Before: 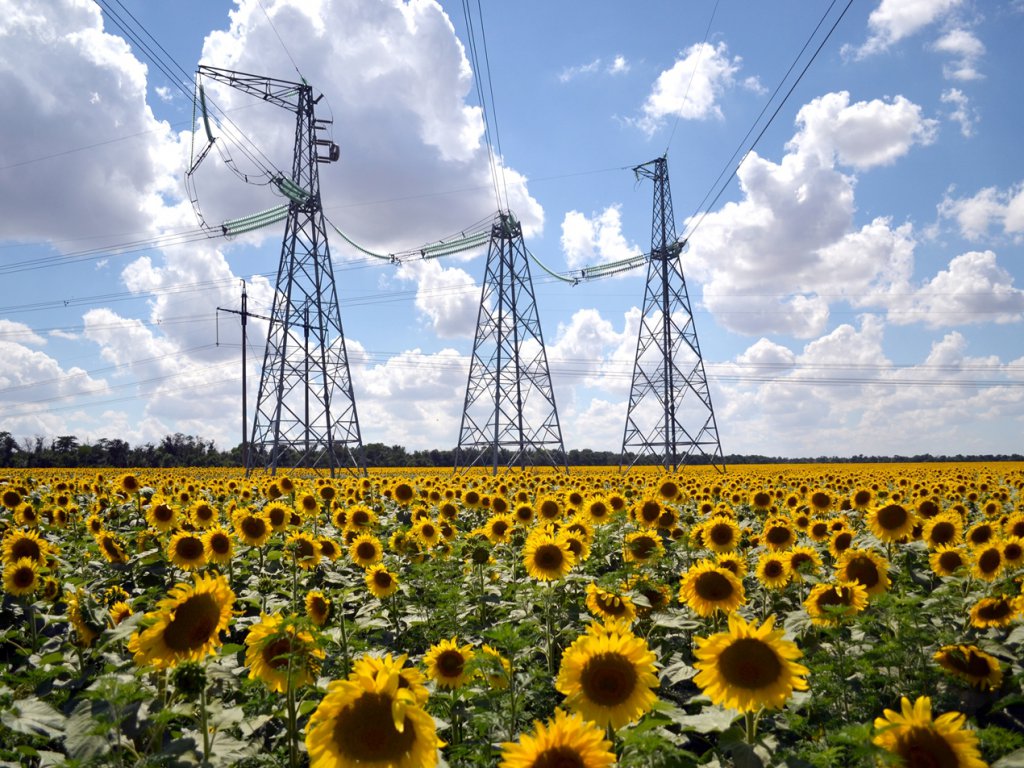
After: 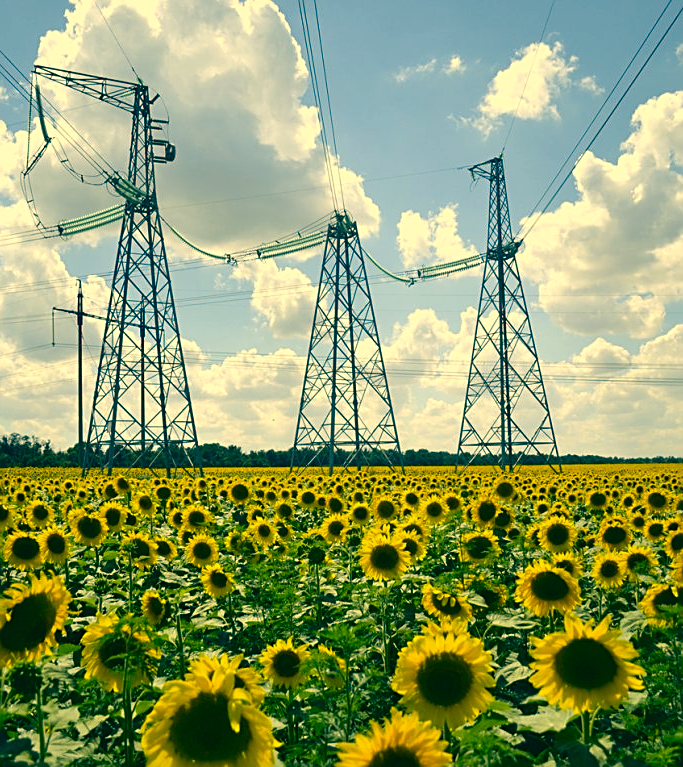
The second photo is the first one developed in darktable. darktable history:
crop and rotate: left 16.018%, right 17.225%
color correction: highlights a* 2.09, highlights b* 34.29, shadows a* -36.29, shadows b* -5.52
sharpen: on, module defaults
